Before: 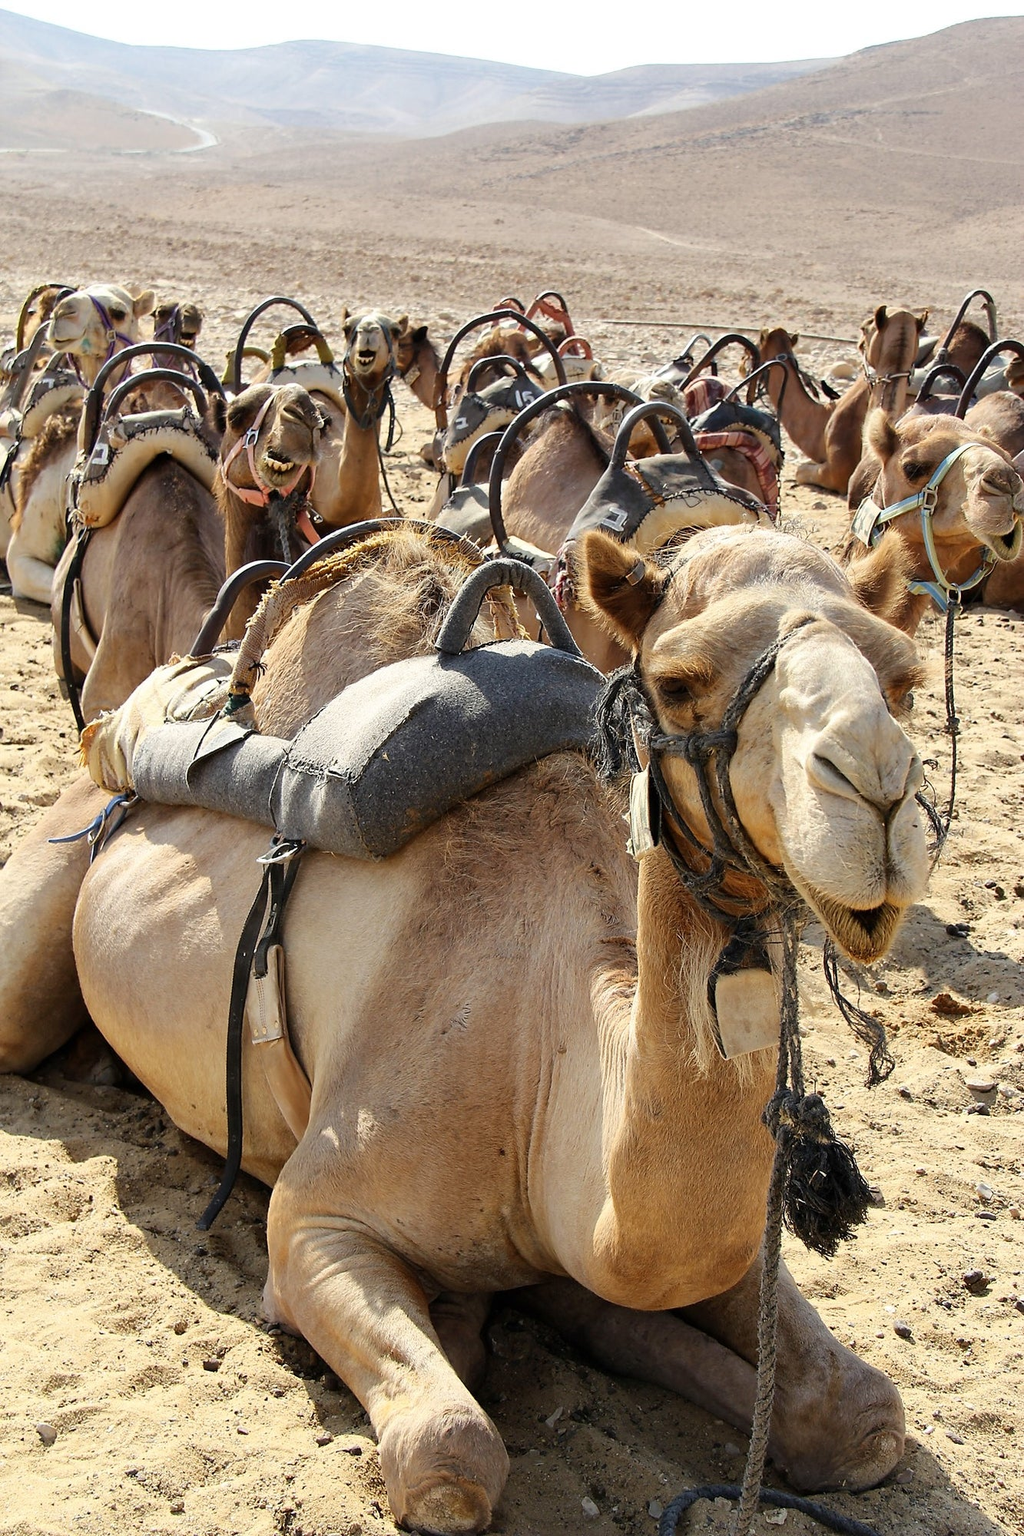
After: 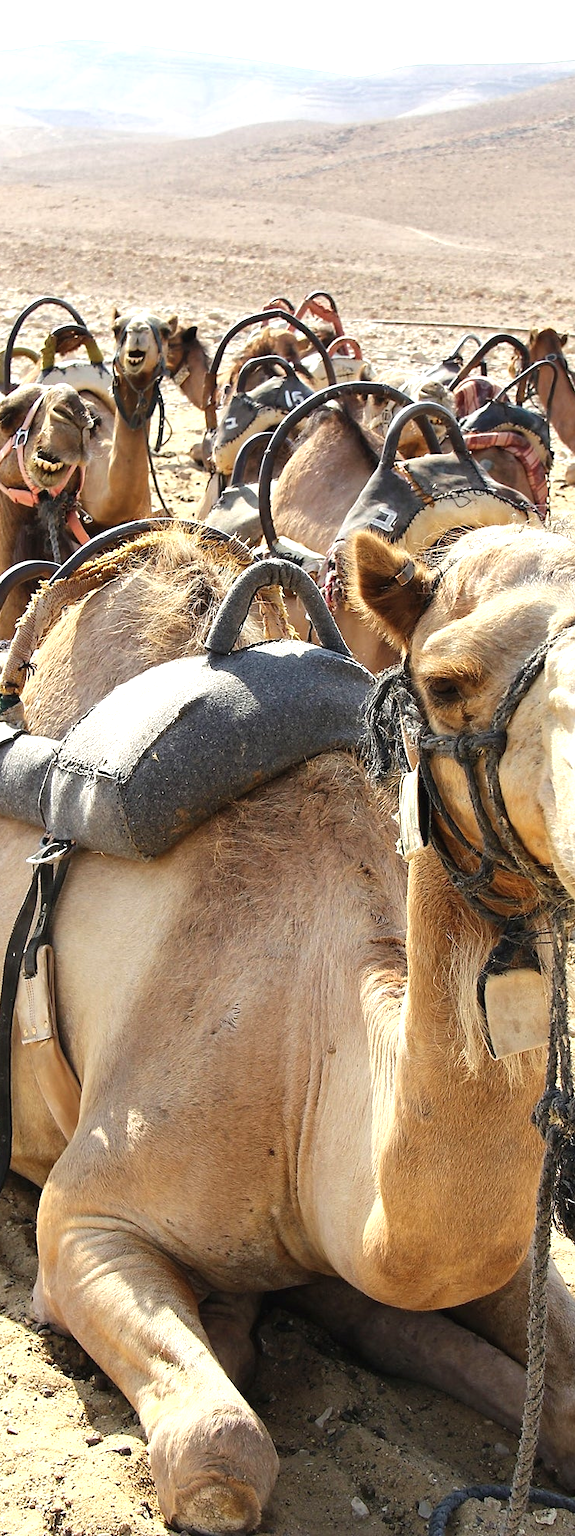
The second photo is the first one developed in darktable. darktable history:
crop and rotate: left 22.532%, right 21.229%
exposure: black level correction -0.002, exposure 0.534 EV, compensate highlight preservation false
